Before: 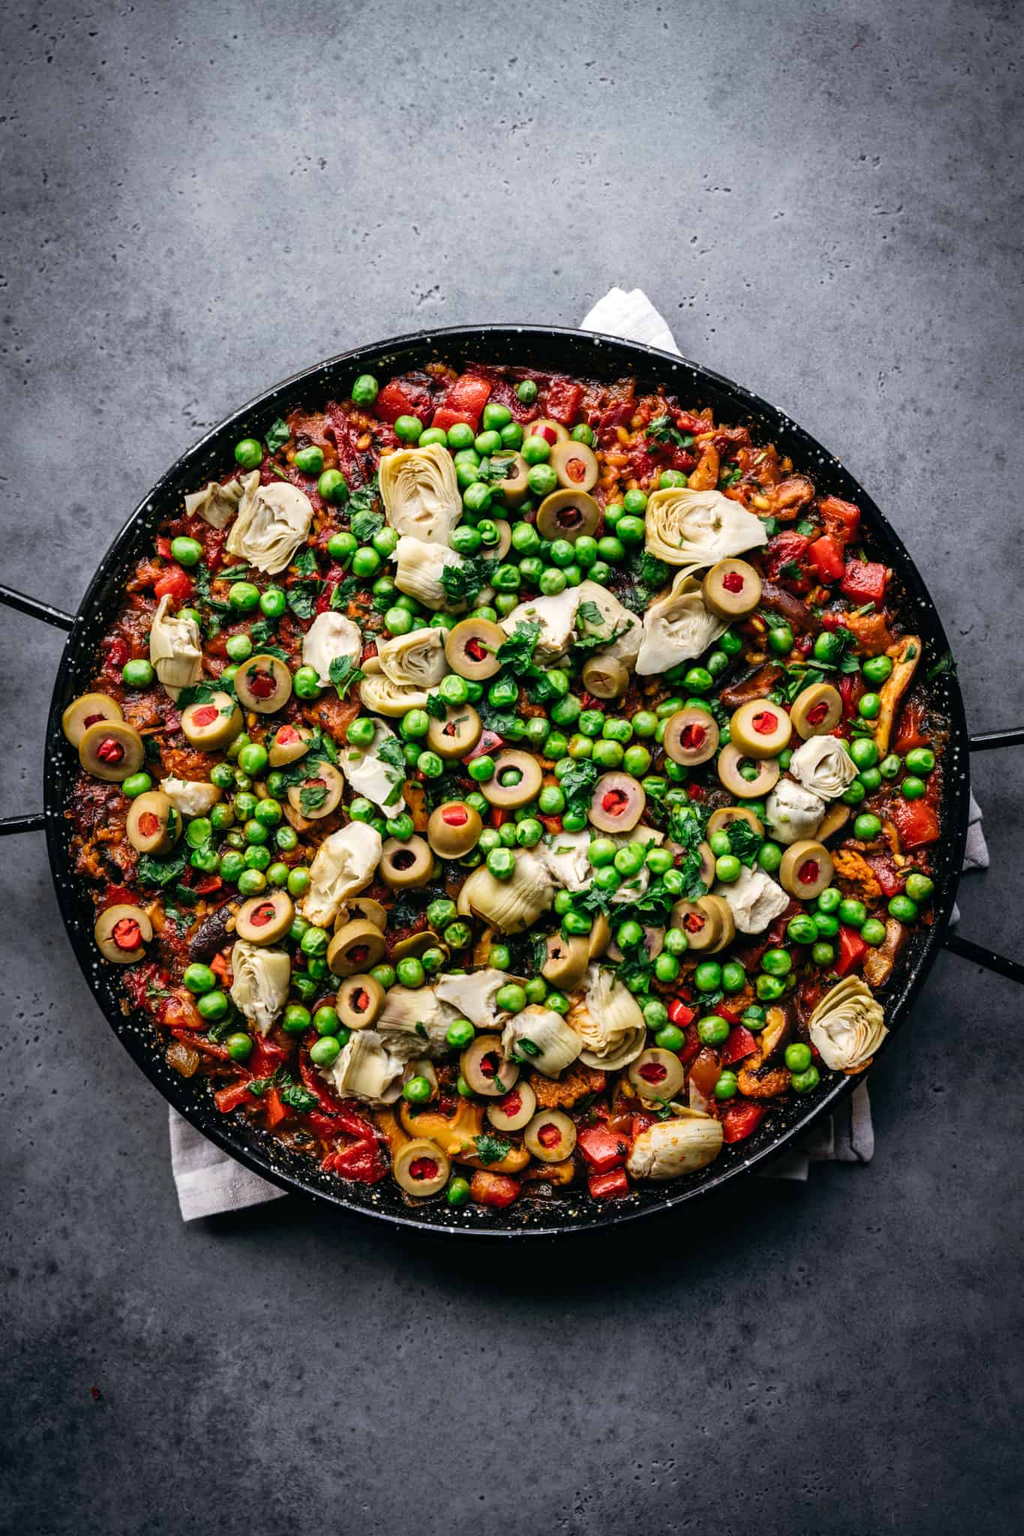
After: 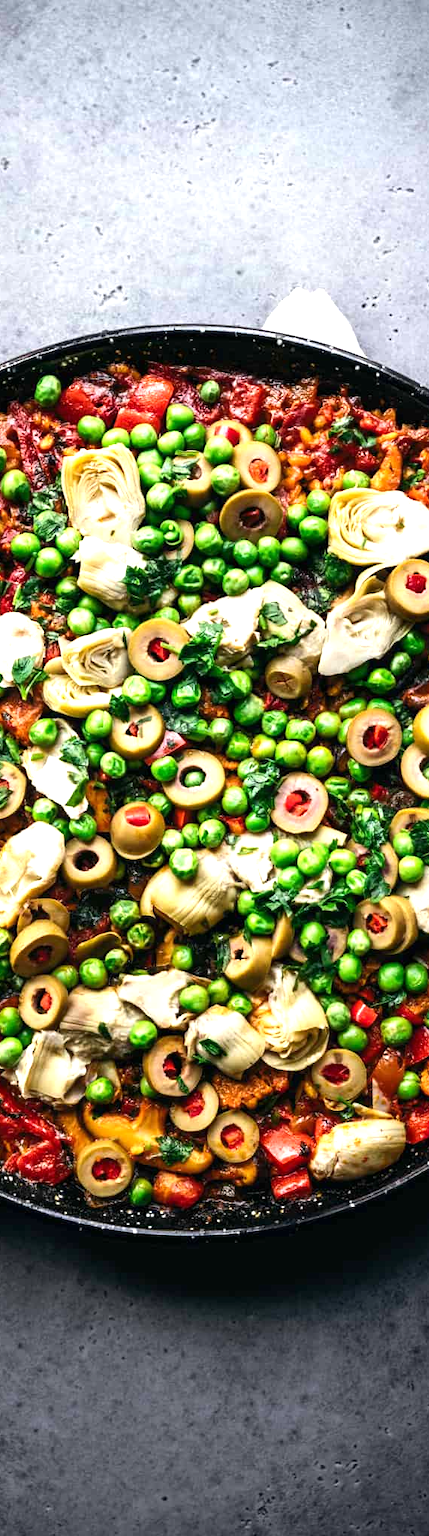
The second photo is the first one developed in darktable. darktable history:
crop: left 31.007%, right 26.948%
exposure: exposure 0.552 EV, compensate highlight preservation false
tone equalizer: -8 EV -0.001 EV, -7 EV 0.001 EV, -6 EV -0.002 EV, -5 EV -0.012 EV, -4 EV -0.053 EV, -3 EV -0.211 EV, -2 EV -0.25 EV, -1 EV 0.099 EV, +0 EV 0.295 EV
